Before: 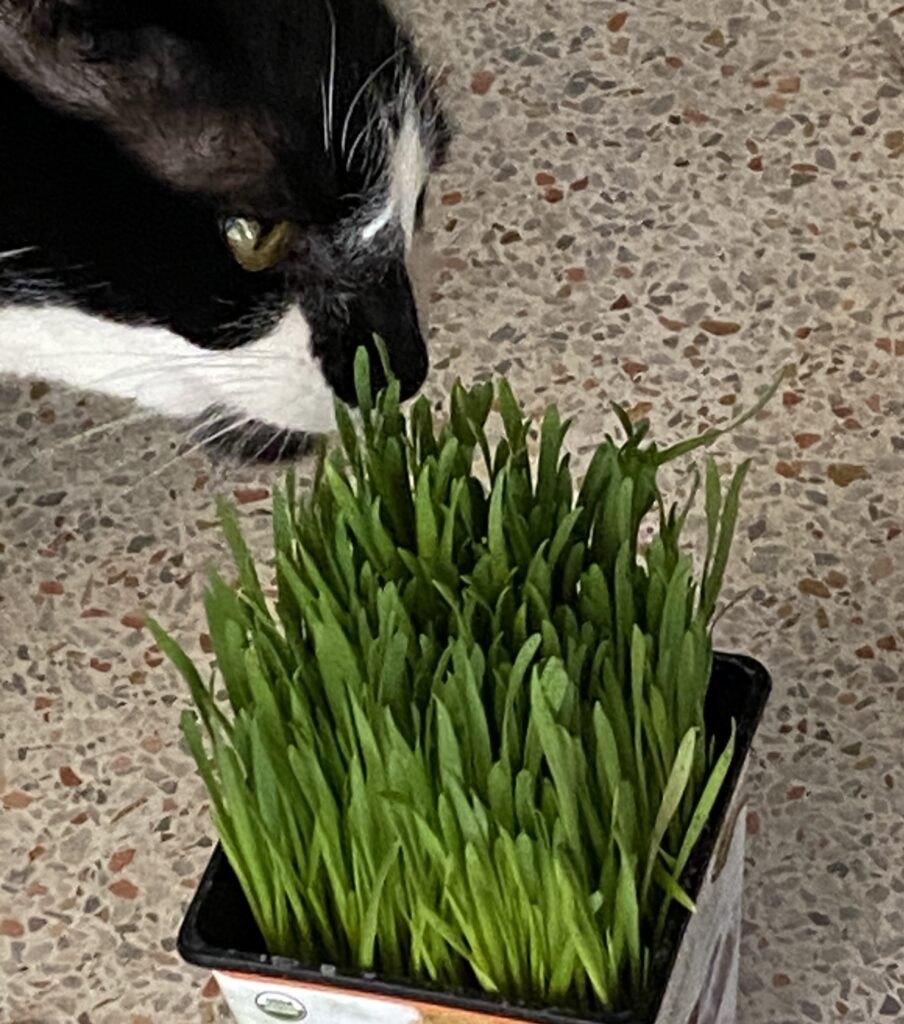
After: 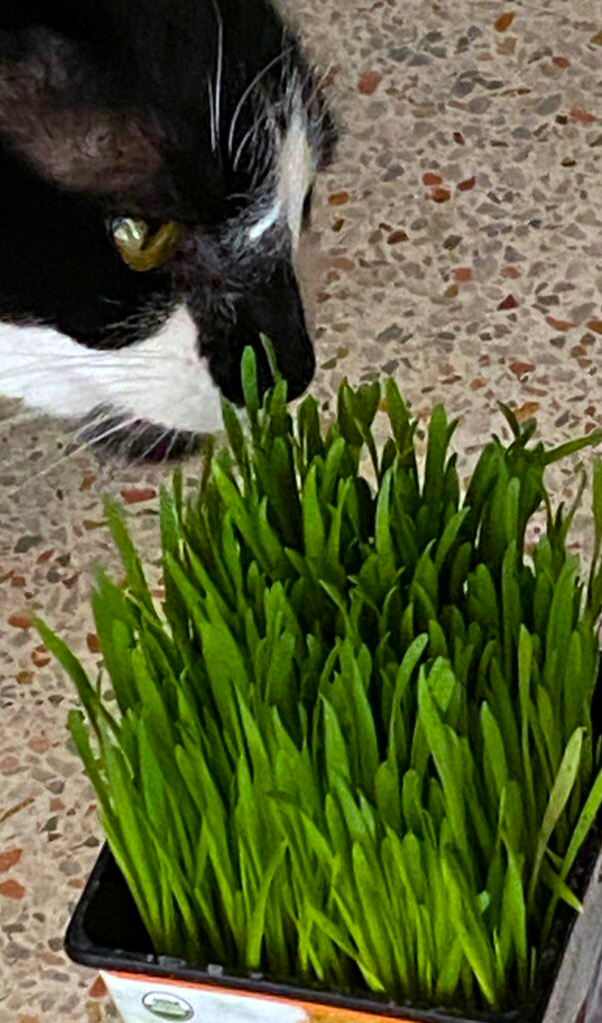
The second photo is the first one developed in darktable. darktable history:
white balance: red 0.98, blue 1.034
color balance rgb: perceptual saturation grading › global saturation 30%, global vibrance 20%
crop and rotate: left 12.648%, right 20.685%
